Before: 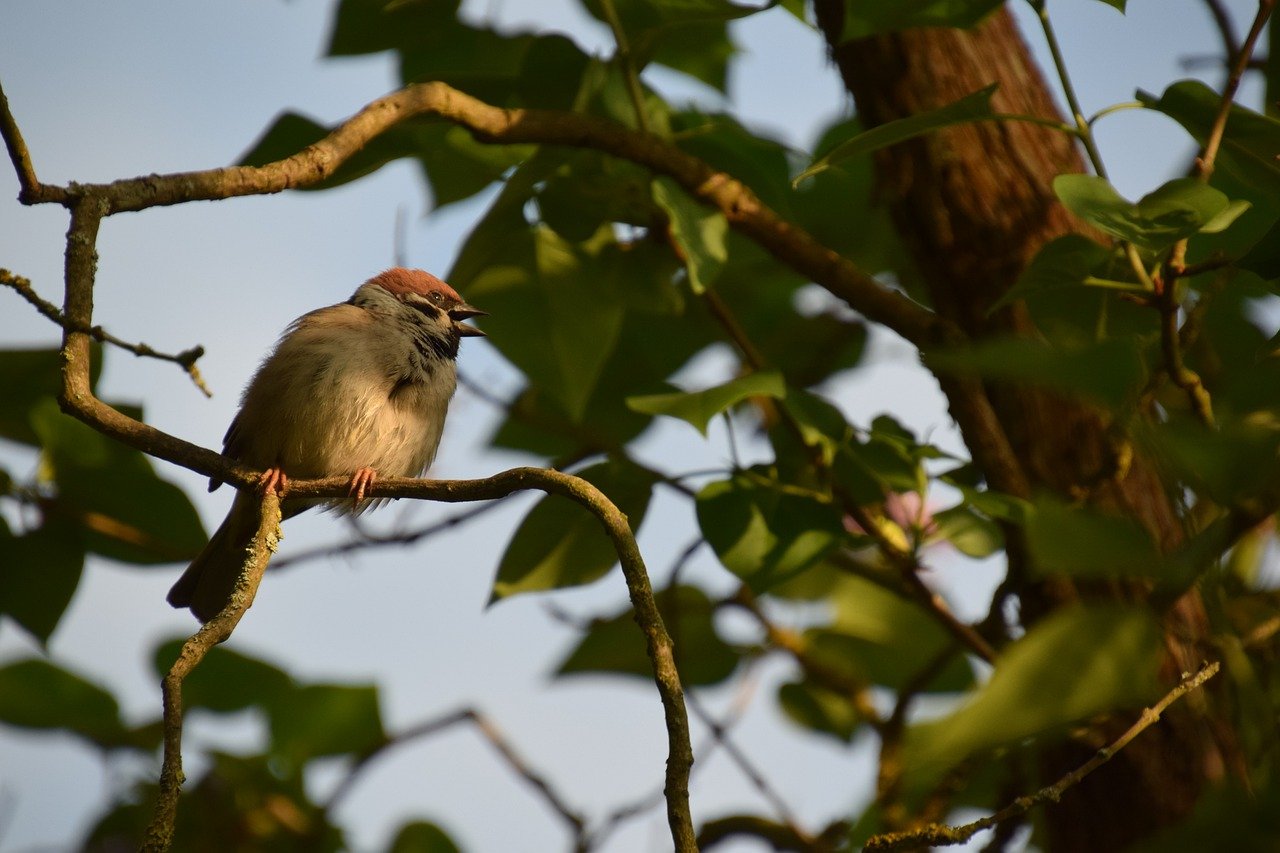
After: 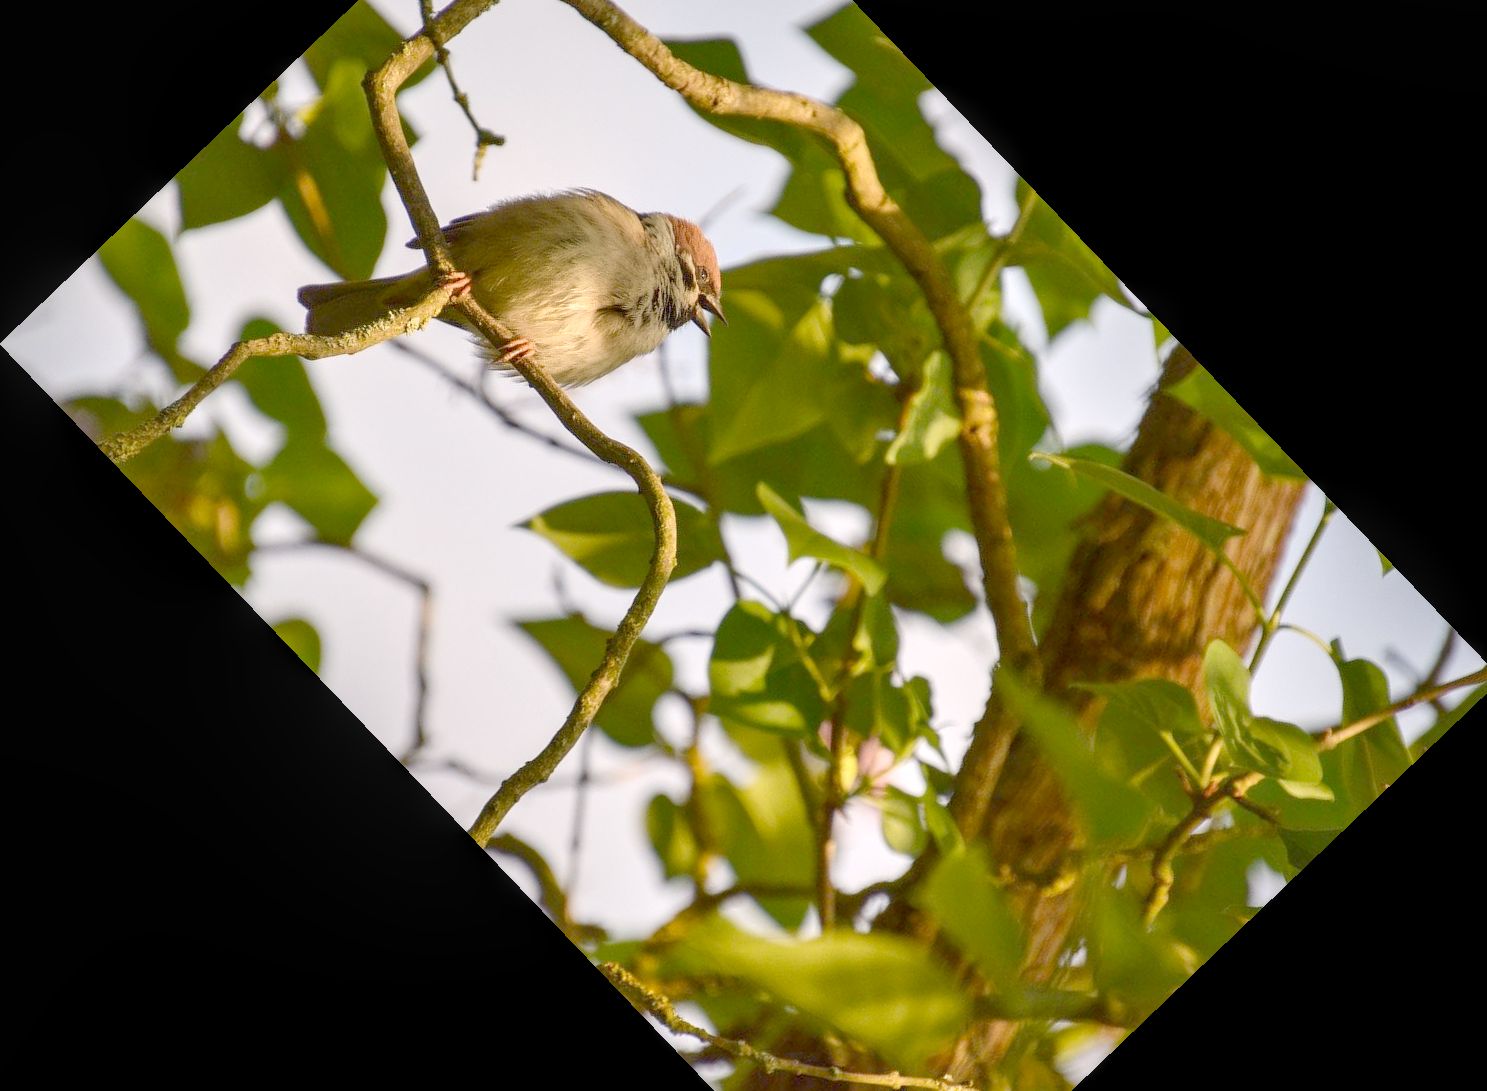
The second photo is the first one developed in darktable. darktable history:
color correction: highlights a* 3.22, highlights b* 1.93, saturation 1.19
local contrast: highlights 59%, detail 145%
crop and rotate: angle -46.26°, top 16.234%, right 0.912%, bottom 11.704%
